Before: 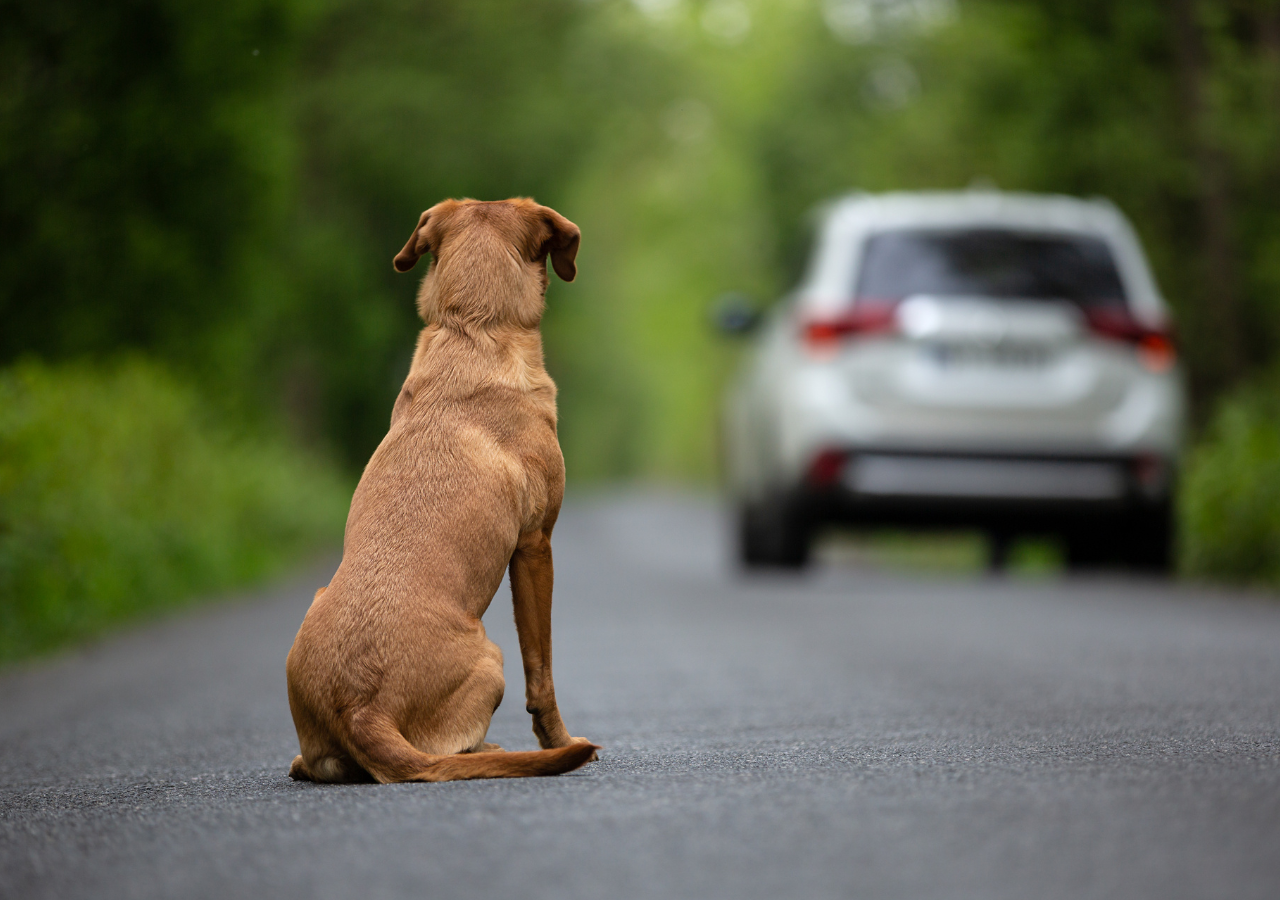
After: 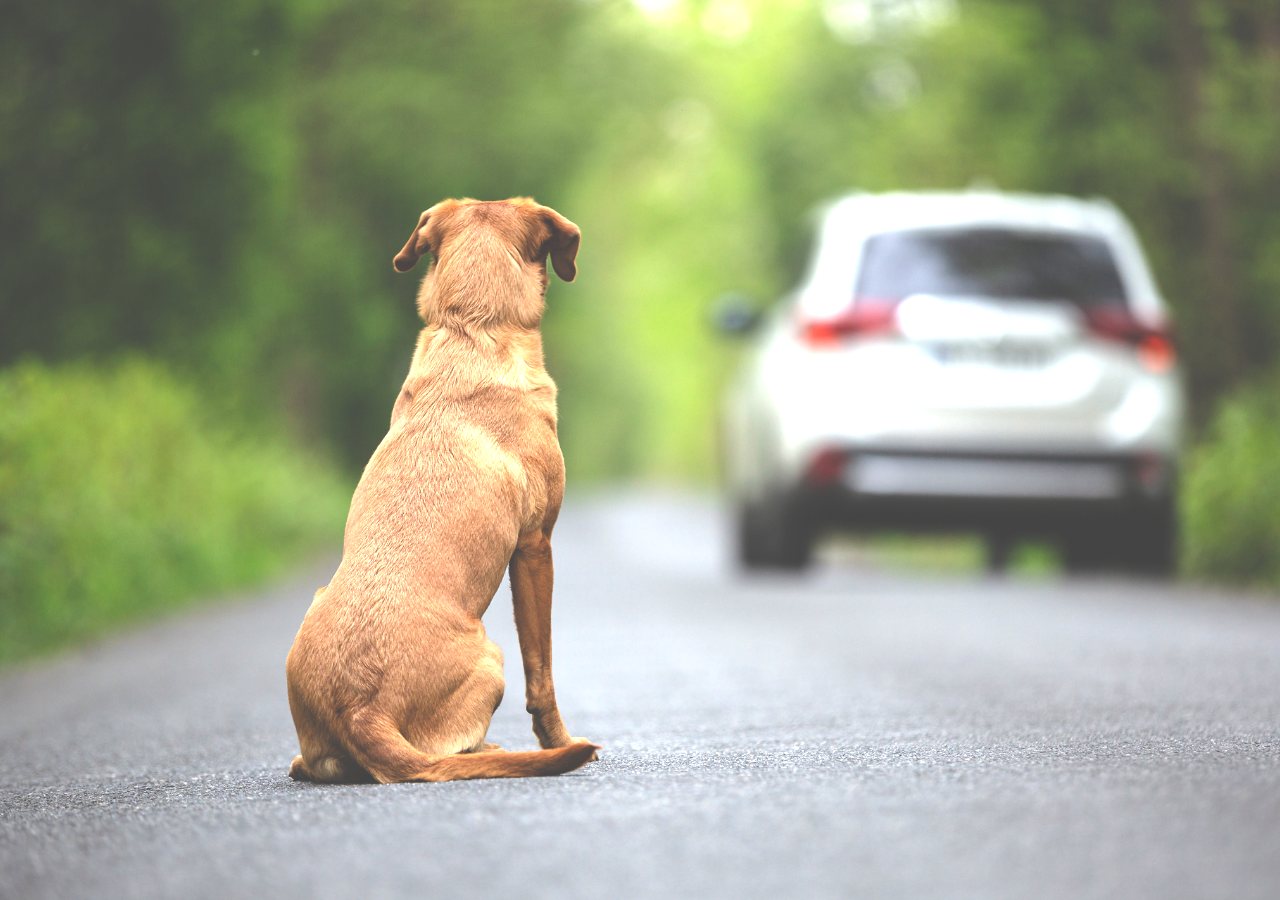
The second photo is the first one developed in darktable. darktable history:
exposure: black level correction -0.023, exposure 1.396 EV, compensate exposure bias true, compensate highlight preservation false
